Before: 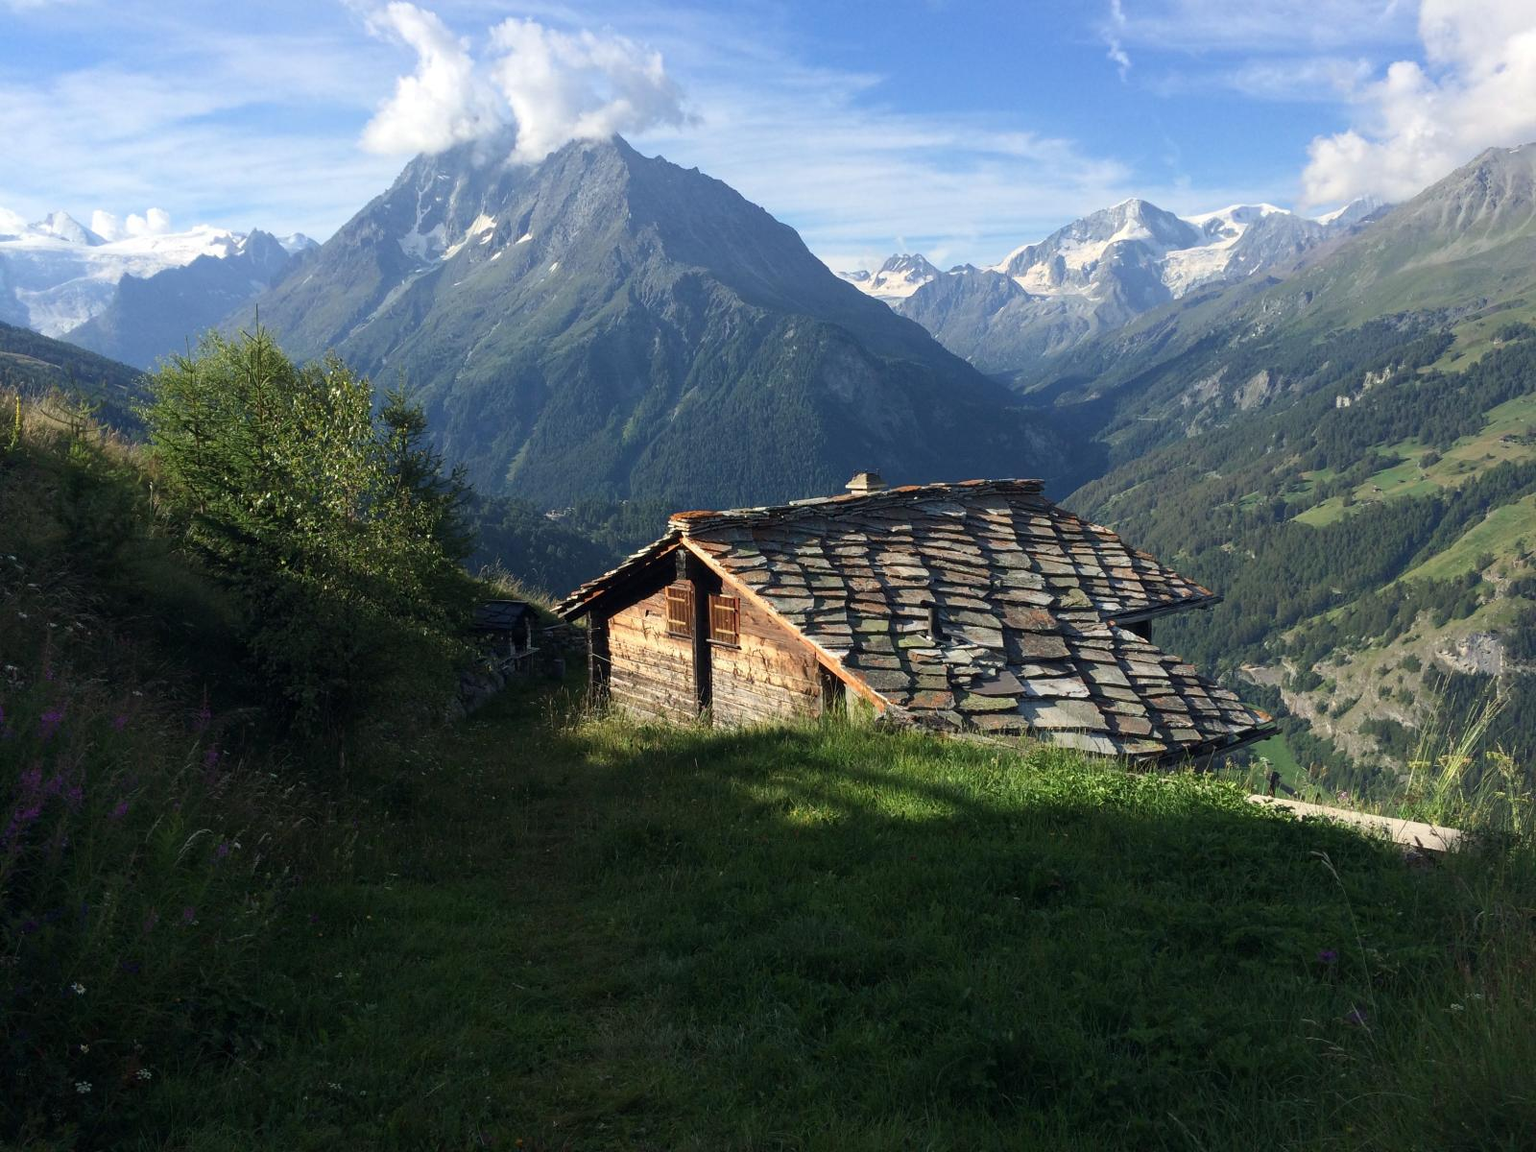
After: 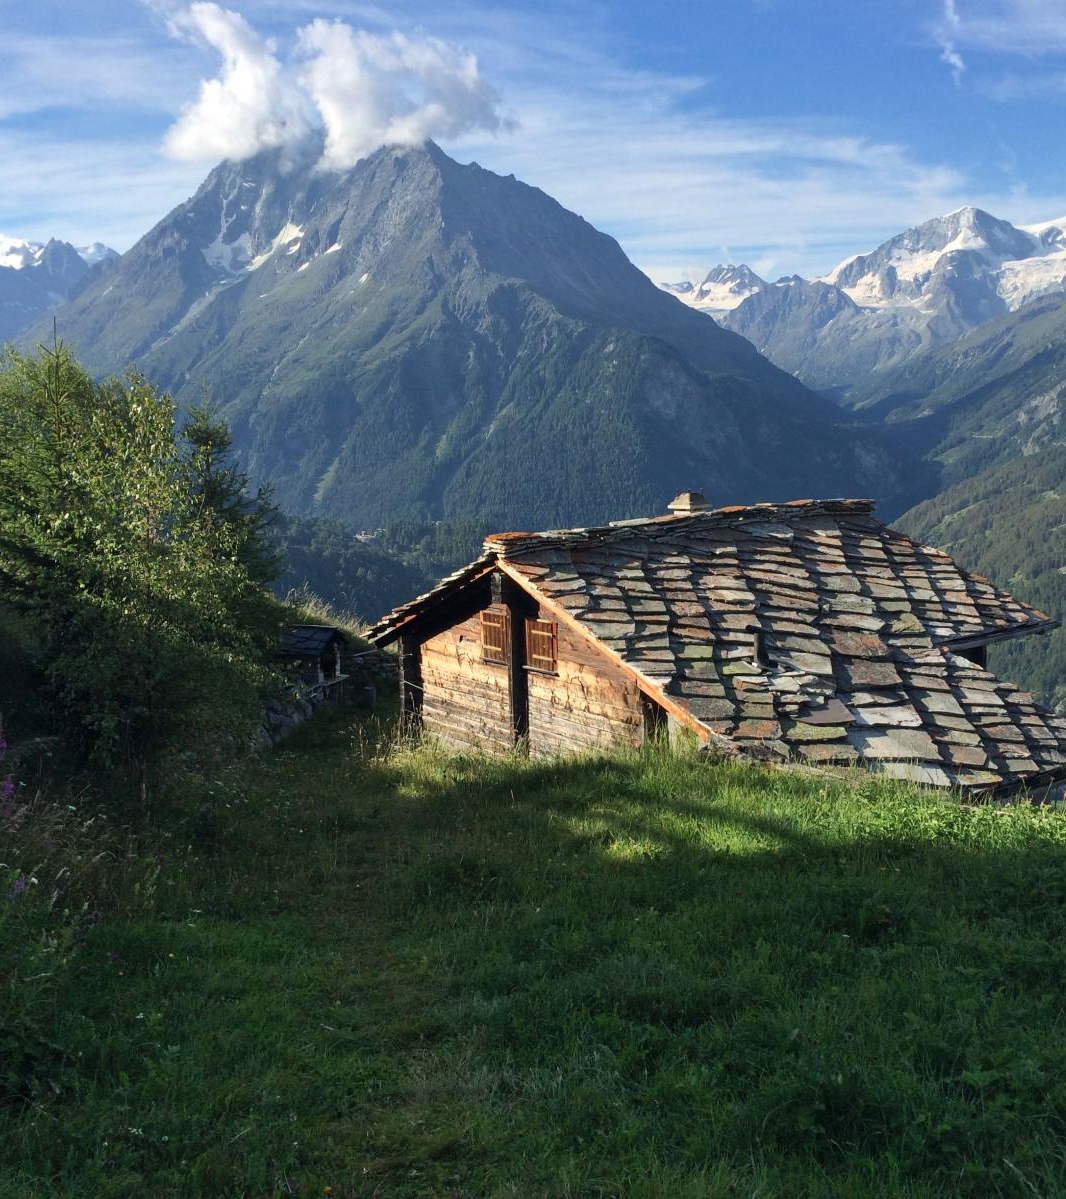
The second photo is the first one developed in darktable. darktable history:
crop and rotate: left 13.409%, right 19.924%
shadows and highlights: soften with gaussian
